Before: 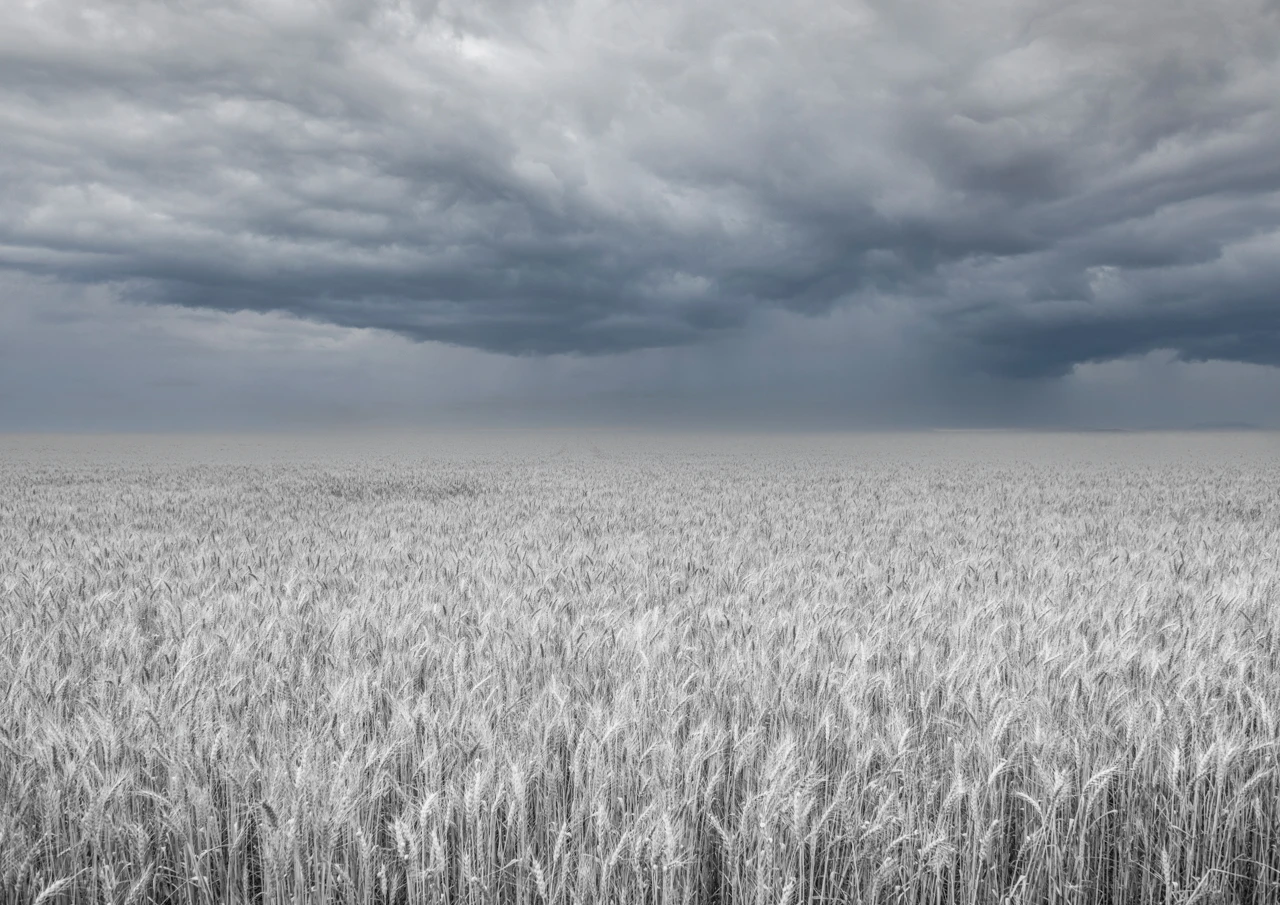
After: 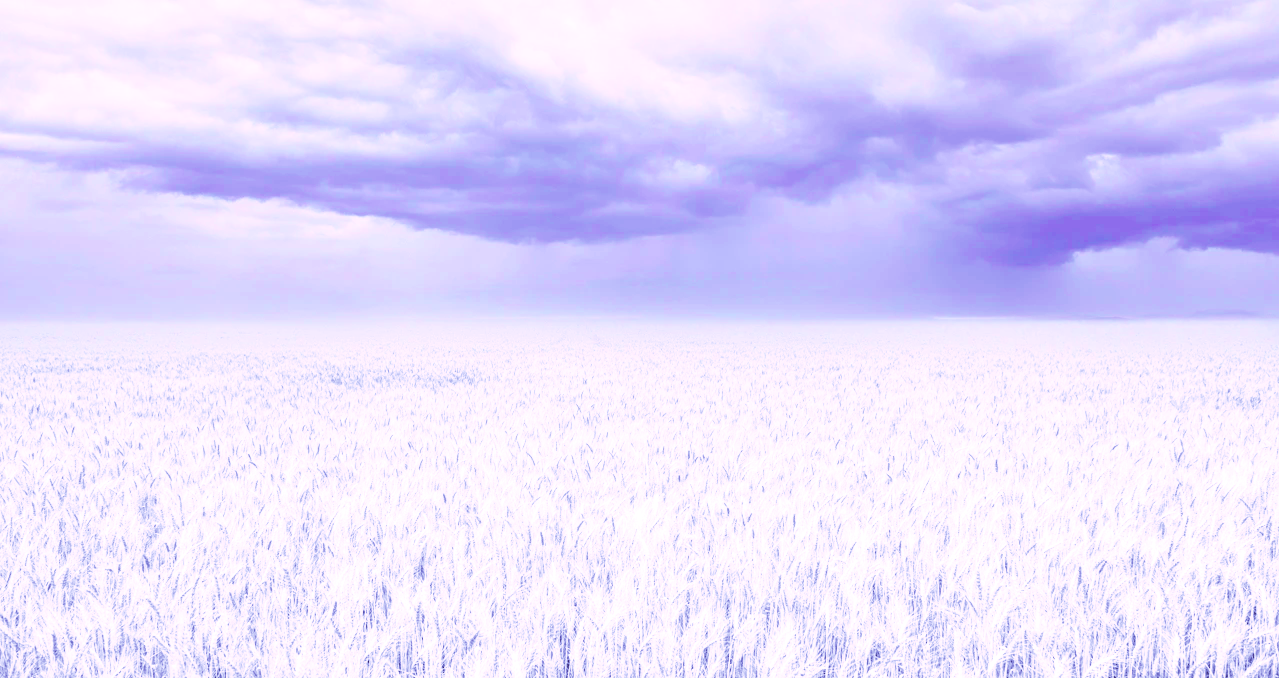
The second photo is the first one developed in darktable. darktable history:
color correction: highlights a* 8.98, highlights b* 15.09, shadows a* -0.49, shadows b* 26.52
exposure: black level correction 0, exposure 1.2 EV, compensate highlight preservation false
white balance: red 0.982, blue 1.018
color calibration: output R [0.948, 0.091, -0.04, 0], output G [-0.3, 1.384, -0.085, 0], output B [-0.108, 0.061, 1.08, 0], illuminant as shot in camera, x 0.484, y 0.43, temperature 2405.29 K
crop and rotate: top 12.5%, bottom 12.5%
base curve: curves: ch0 [(0, 0) (0.028, 0.03) (0.121, 0.232) (0.46, 0.748) (0.859, 0.968) (1, 1)], preserve colors none
